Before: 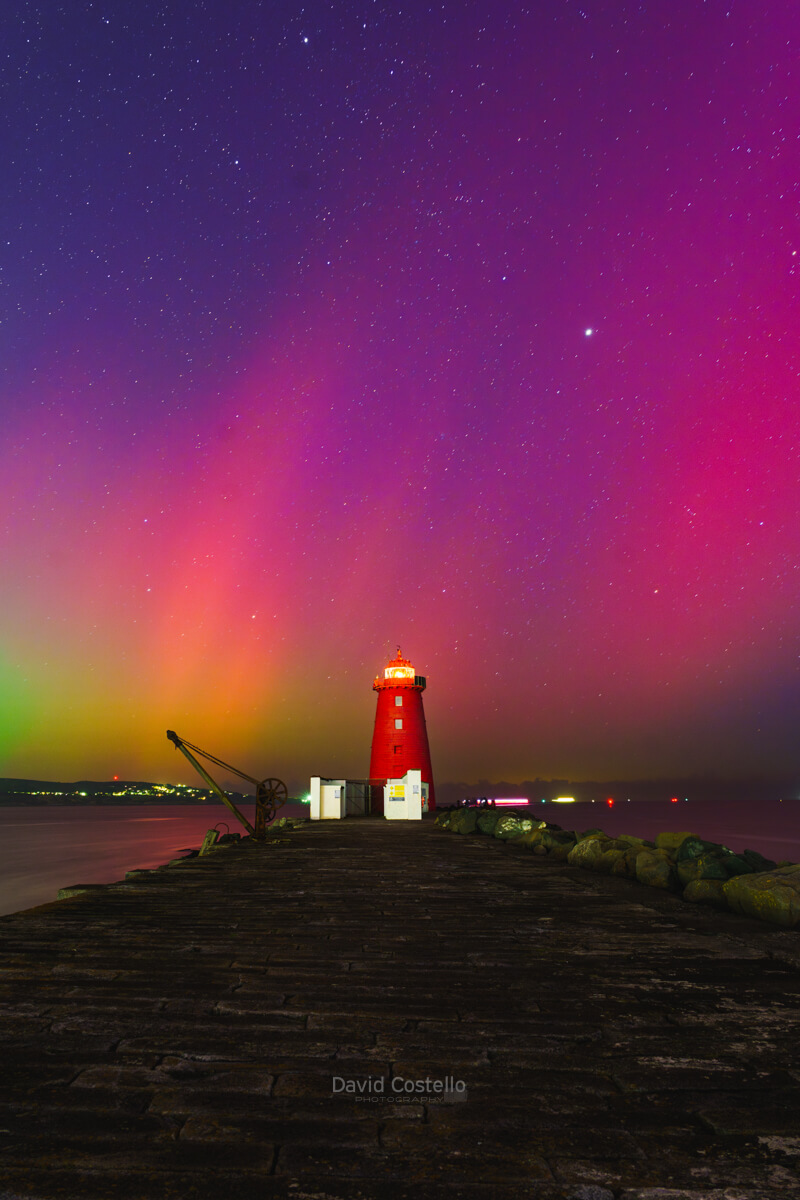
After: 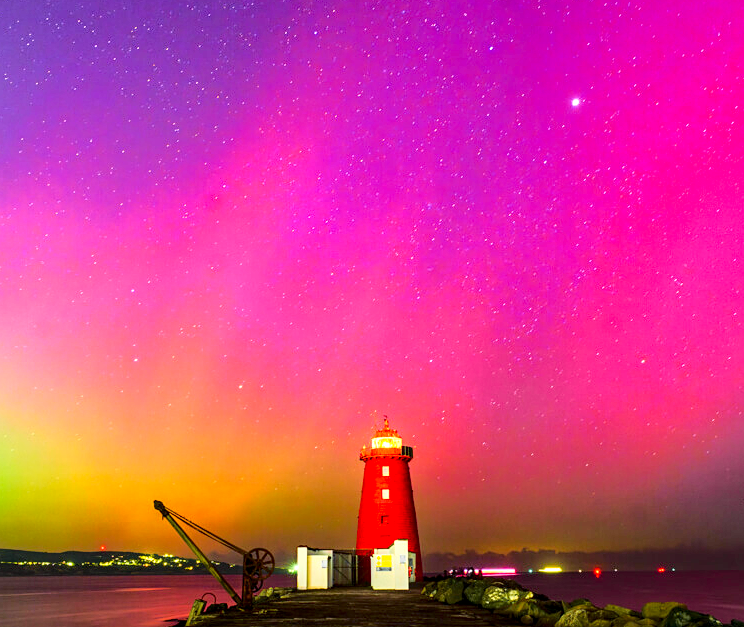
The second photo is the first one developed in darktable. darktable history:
graduated density: rotation -180°, offset 24.95
sharpen: amount 0.2
crop: left 1.744%, top 19.225%, right 5.069%, bottom 28.357%
exposure: black level correction 0.001, exposure 0.955 EV, compensate exposure bias true, compensate highlight preservation false
local contrast: detail 130%
tone curve: curves: ch0 [(0, 0) (0.062, 0.023) (0.168, 0.142) (0.359, 0.44) (0.469, 0.544) (0.634, 0.722) (0.839, 0.909) (0.998, 0.978)]; ch1 [(0, 0) (0.437, 0.453) (0.472, 0.47) (0.502, 0.504) (0.527, 0.546) (0.568, 0.619) (0.608, 0.665) (0.669, 0.748) (0.859, 0.899) (1, 1)]; ch2 [(0, 0) (0.33, 0.301) (0.421, 0.443) (0.473, 0.501) (0.504, 0.504) (0.535, 0.564) (0.575, 0.625) (0.608, 0.676) (1, 1)], color space Lab, independent channels, preserve colors none
